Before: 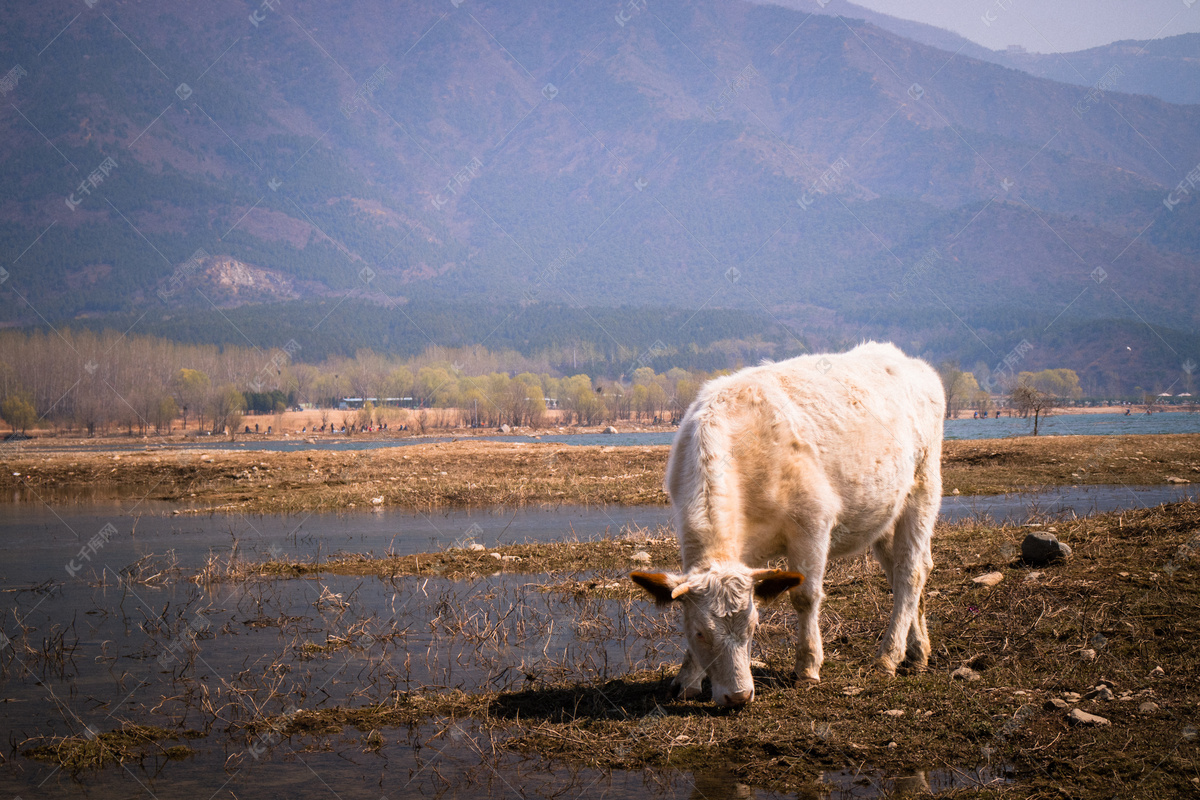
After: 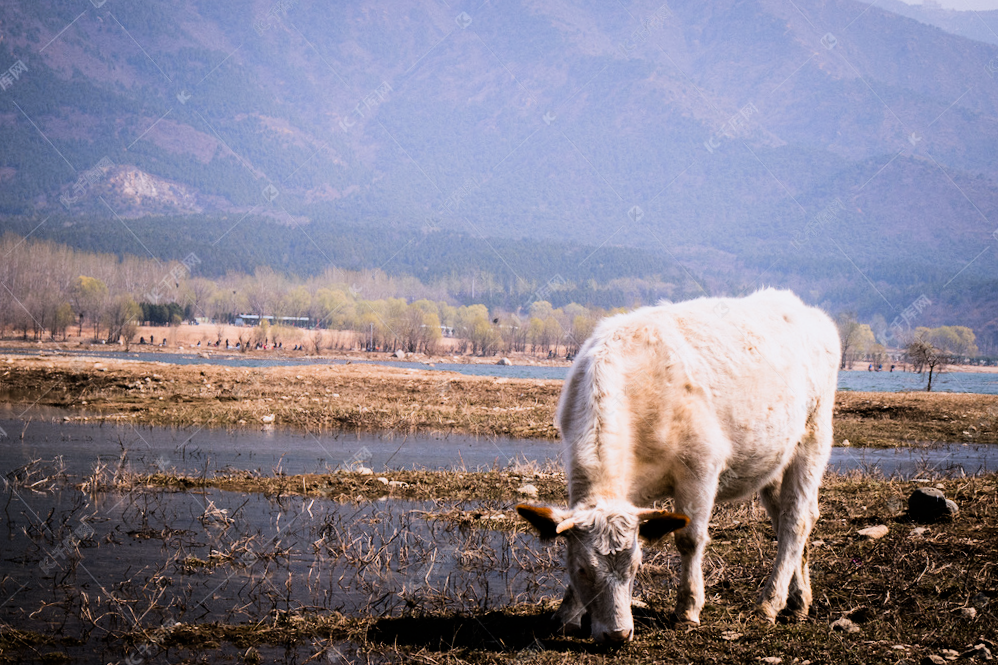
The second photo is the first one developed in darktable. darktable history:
filmic rgb: black relative exposure -7.65 EV, hardness 4.02, contrast 1.1, highlights saturation mix -30%
crop and rotate: angle -3.27°, left 5.211%, top 5.211%, right 4.607%, bottom 4.607%
tone equalizer: -8 EV -0.75 EV, -7 EV -0.7 EV, -6 EV -0.6 EV, -5 EV -0.4 EV, -3 EV 0.4 EV, -2 EV 0.6 EV, -1 EV 0.7 EV, +0 EV 0.75 EV, edges refinement/feathering 500, mask exposure compensation -1.57 EV, preserve details no
white balance: red 0.984, blue 1.059
